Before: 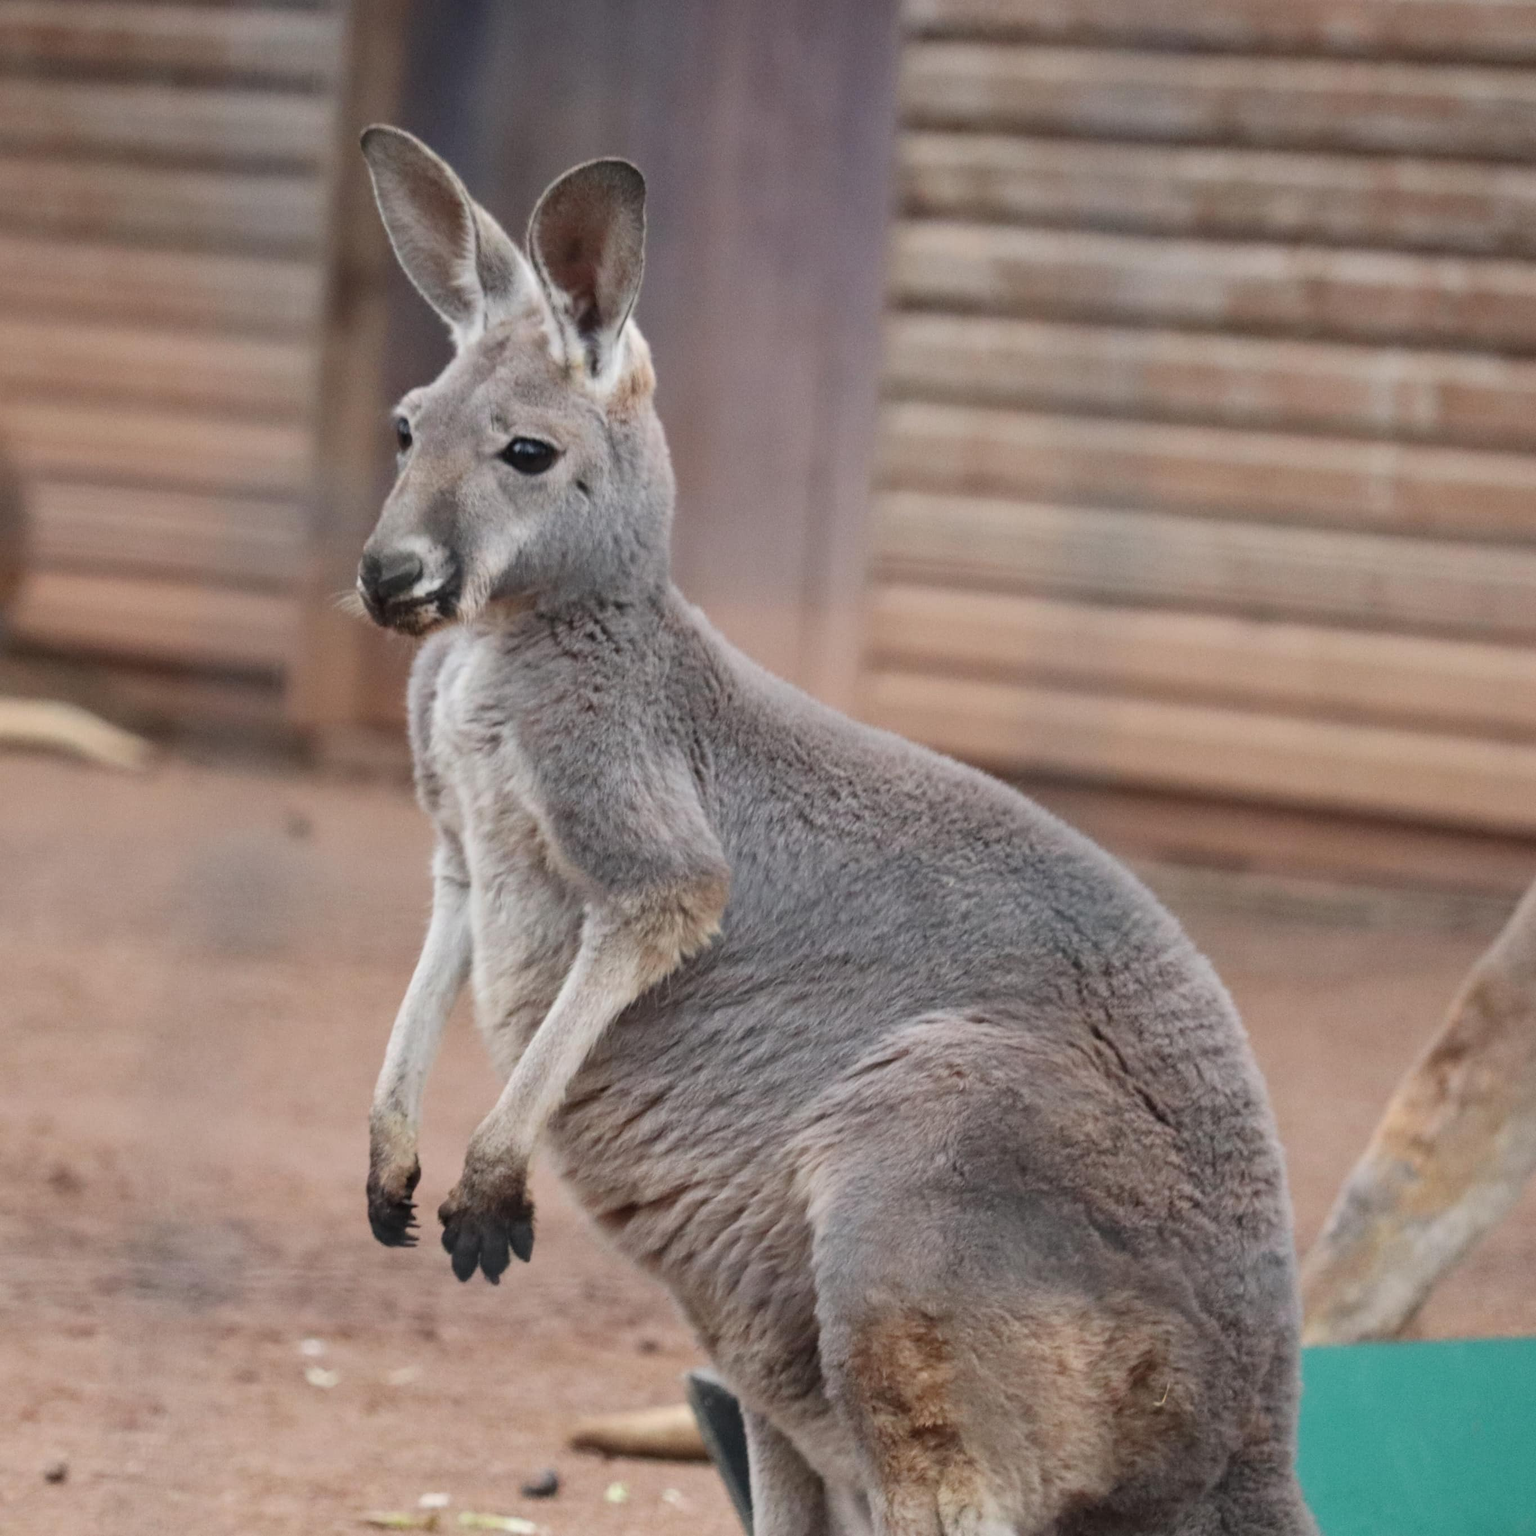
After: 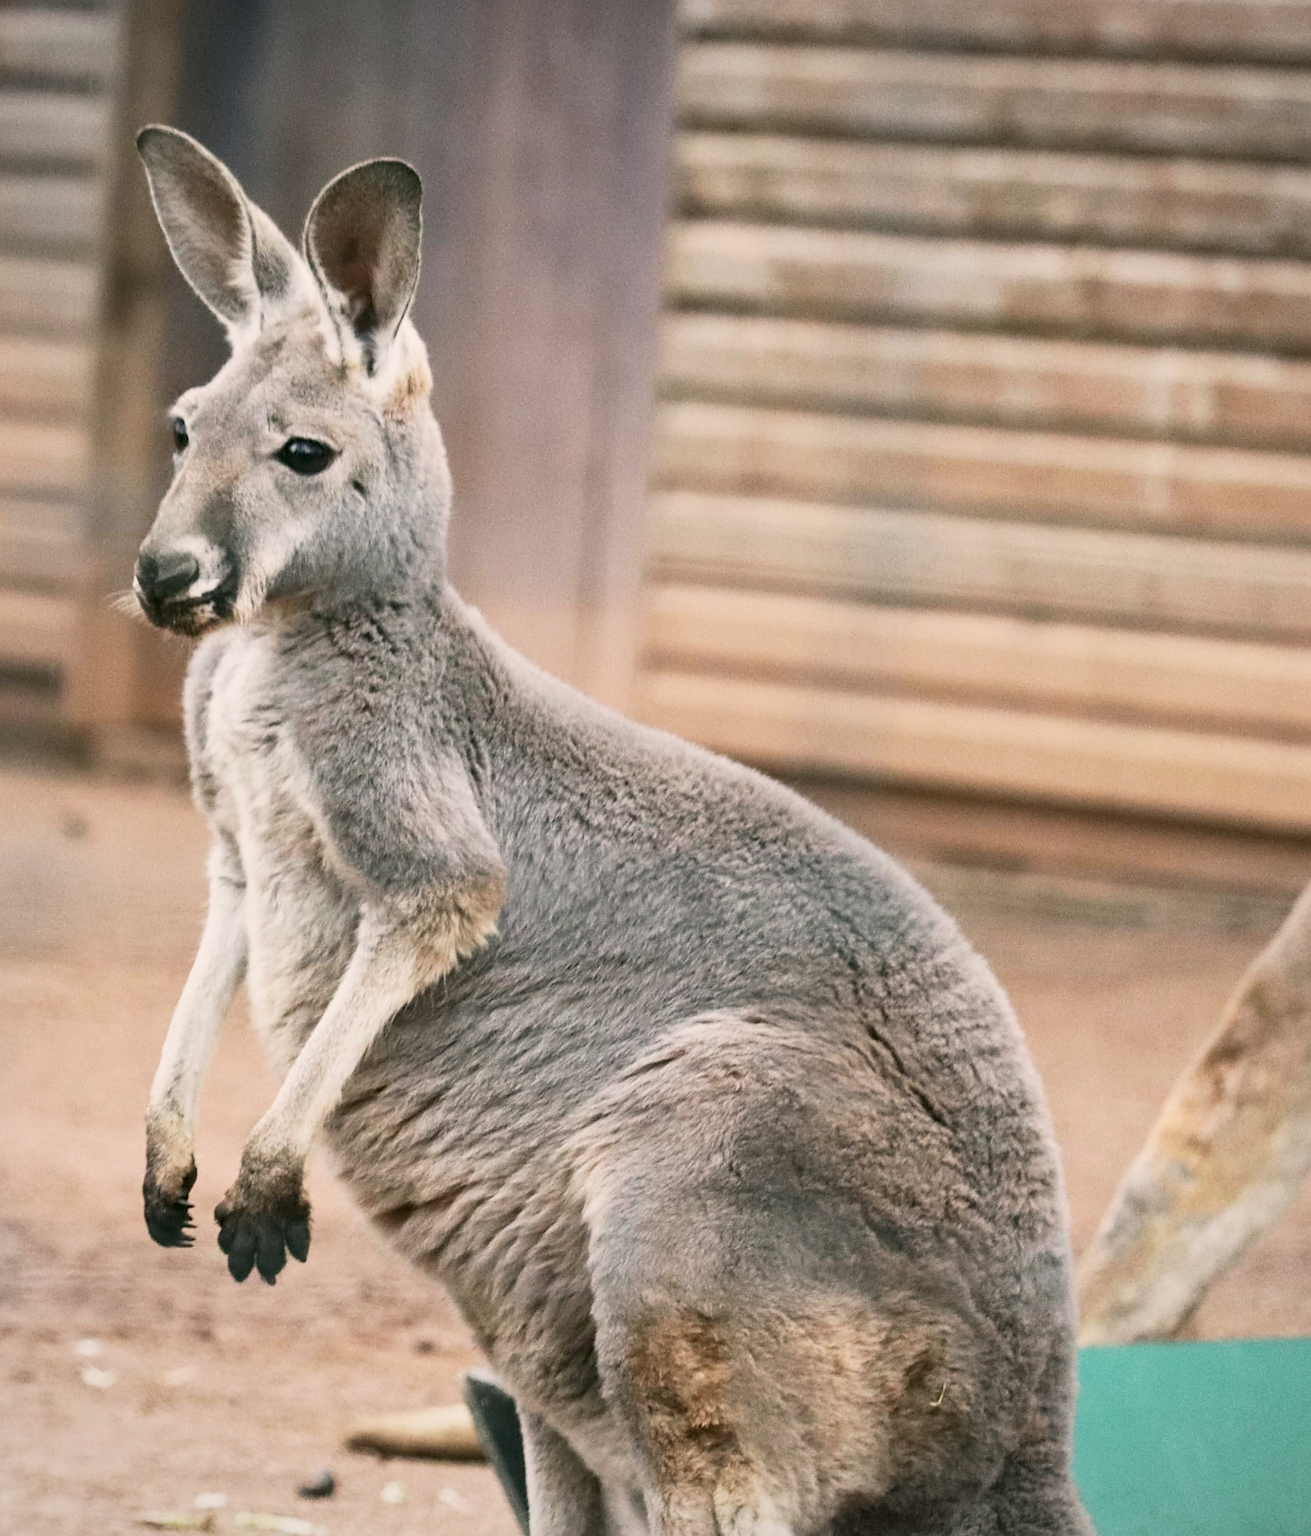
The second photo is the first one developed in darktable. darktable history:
tone equalizer: -8 EV -0.417 EV, -7 EV -0.389 EV, -6 EV -0.333 EV, -5 EV -0.222 EV, -3 EV 0.222 EV, -2 EV 0.333 EV, -1 EV 0.389 EV, +0 EV 0.417 EV, edges refinement/feathering 500, mask exposure compensation -1.57 EV, preserve details no
exposure: black level correction 0.002, exposure -0.1 EV, compensate highlight preservation false
vignetting: fall-off start 85%, fall-off radius 80%, brightness -0.182, saturation -0.3, width/height ratio 1.219, dithering 8-bit output, unbound false
color correction: highlights a* 4.02, highlights b* 4.98, shadows a* -7.55, shadows b* 4.98
crop and rotate: left 14.584%
sharpen: on, module defaults
base curve: curves: ch0 [(0, 0) (0.088, 0.125) (0.176, 0.251) (0.354, 0.501) (0.613, 0.749) (1, 0.877)], preserve colors none
